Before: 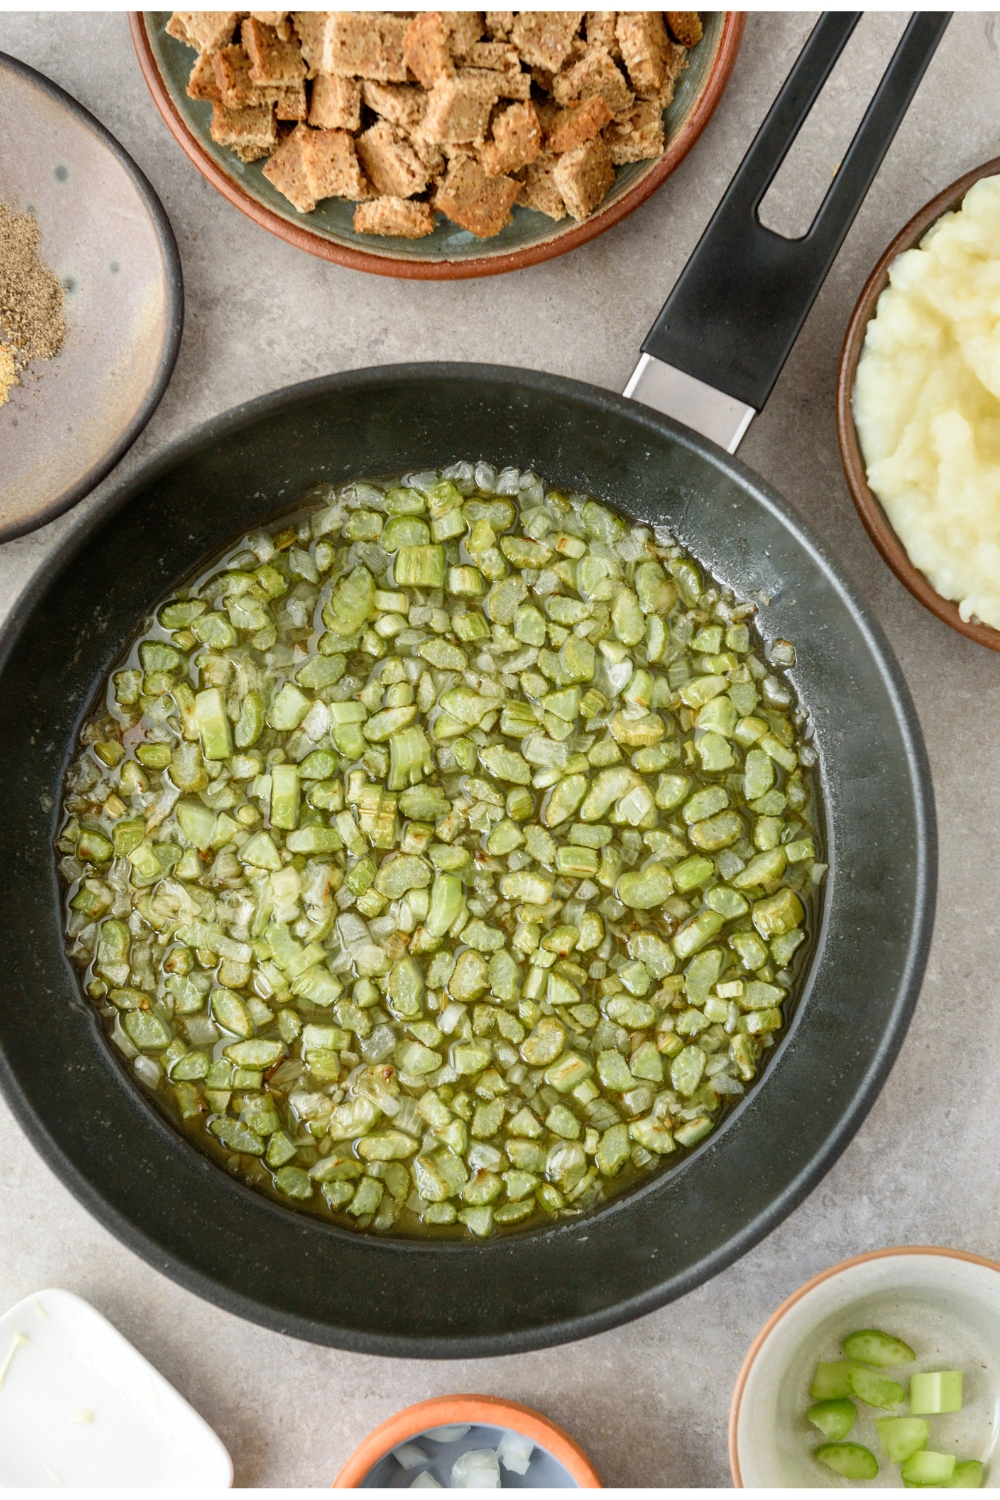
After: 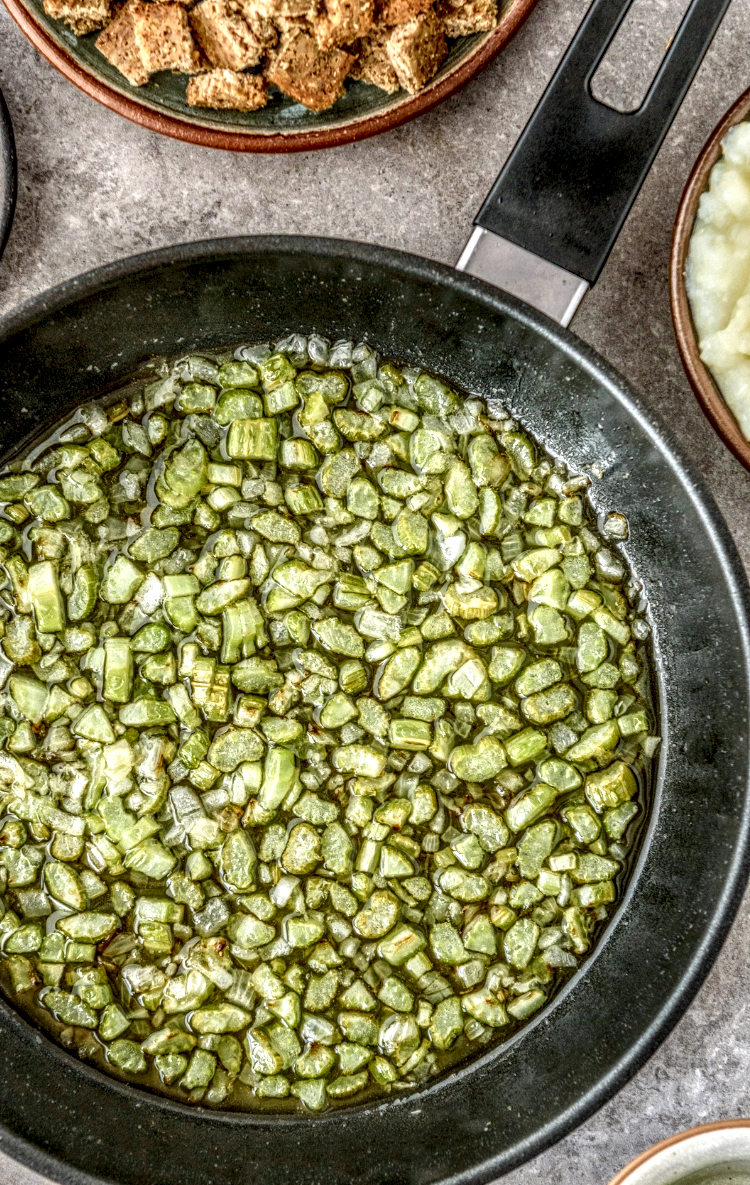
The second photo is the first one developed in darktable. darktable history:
local contrast: highlights 4%, shadows 4%, detail 300%, midtone range 0.299
crop: left 16.773%, top 8.533%, right 8.152%, bottom 12.448%
haze removal: compatibility mode true
